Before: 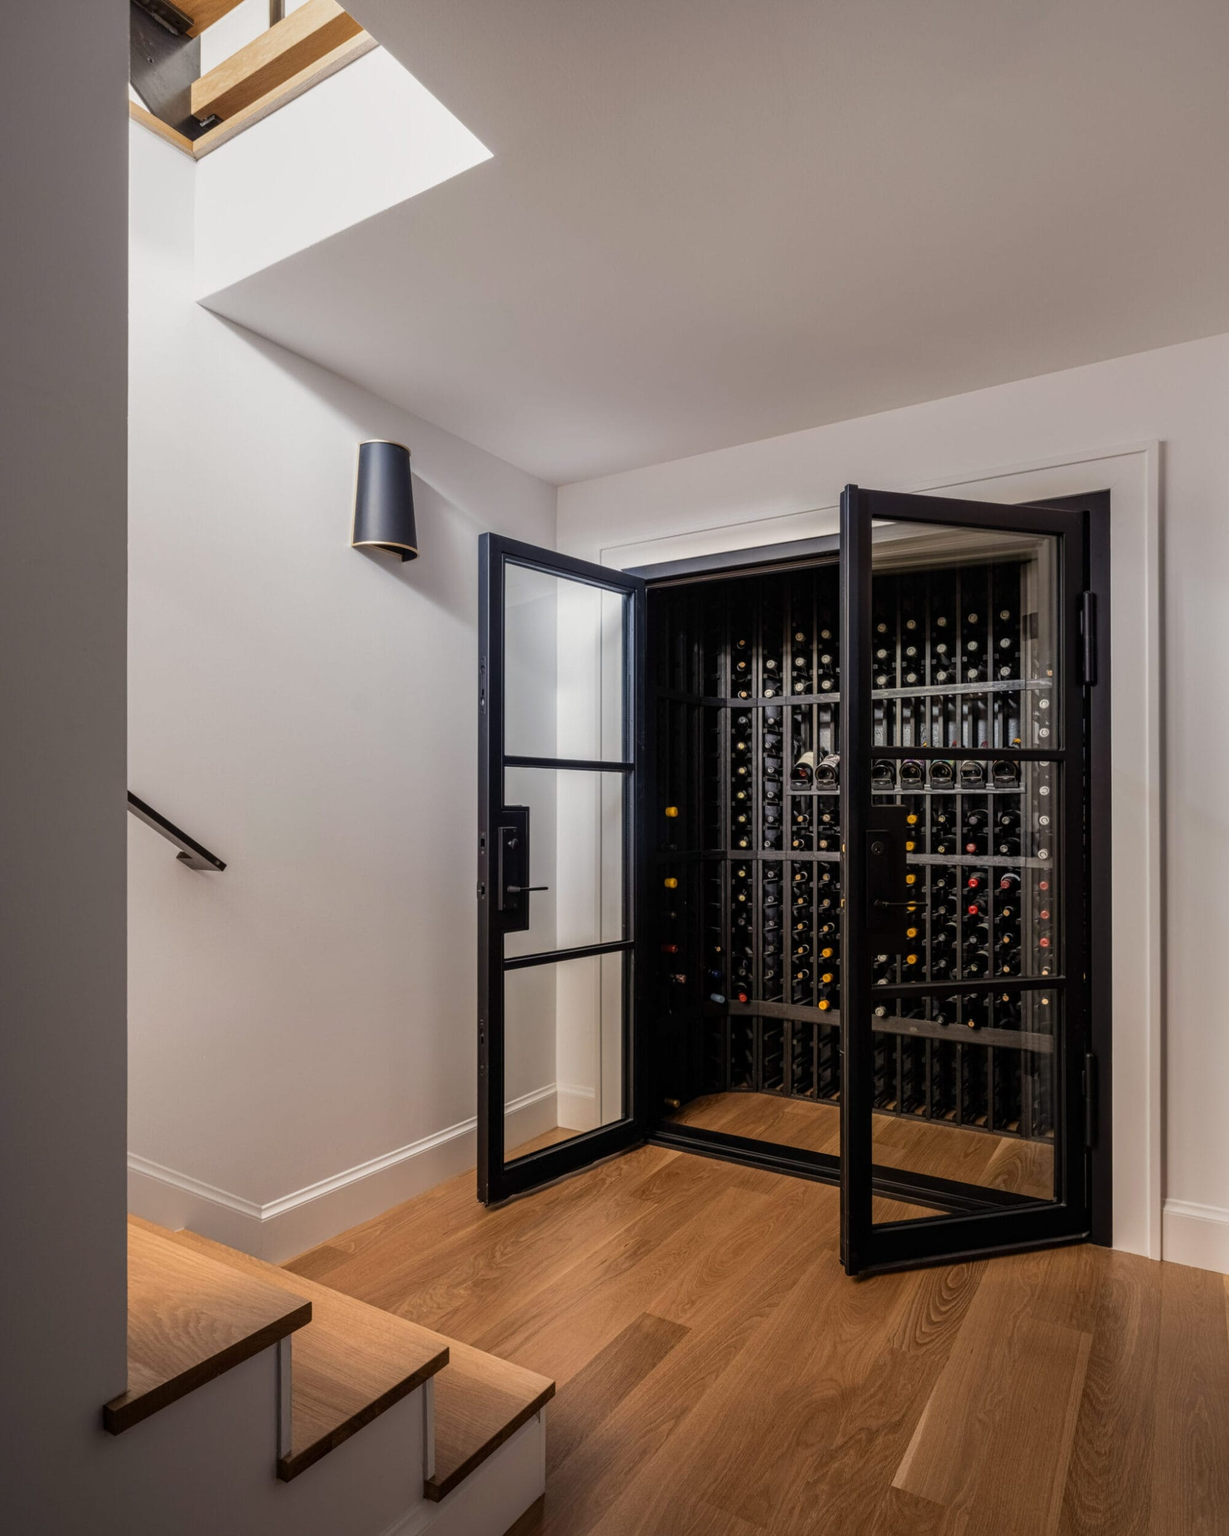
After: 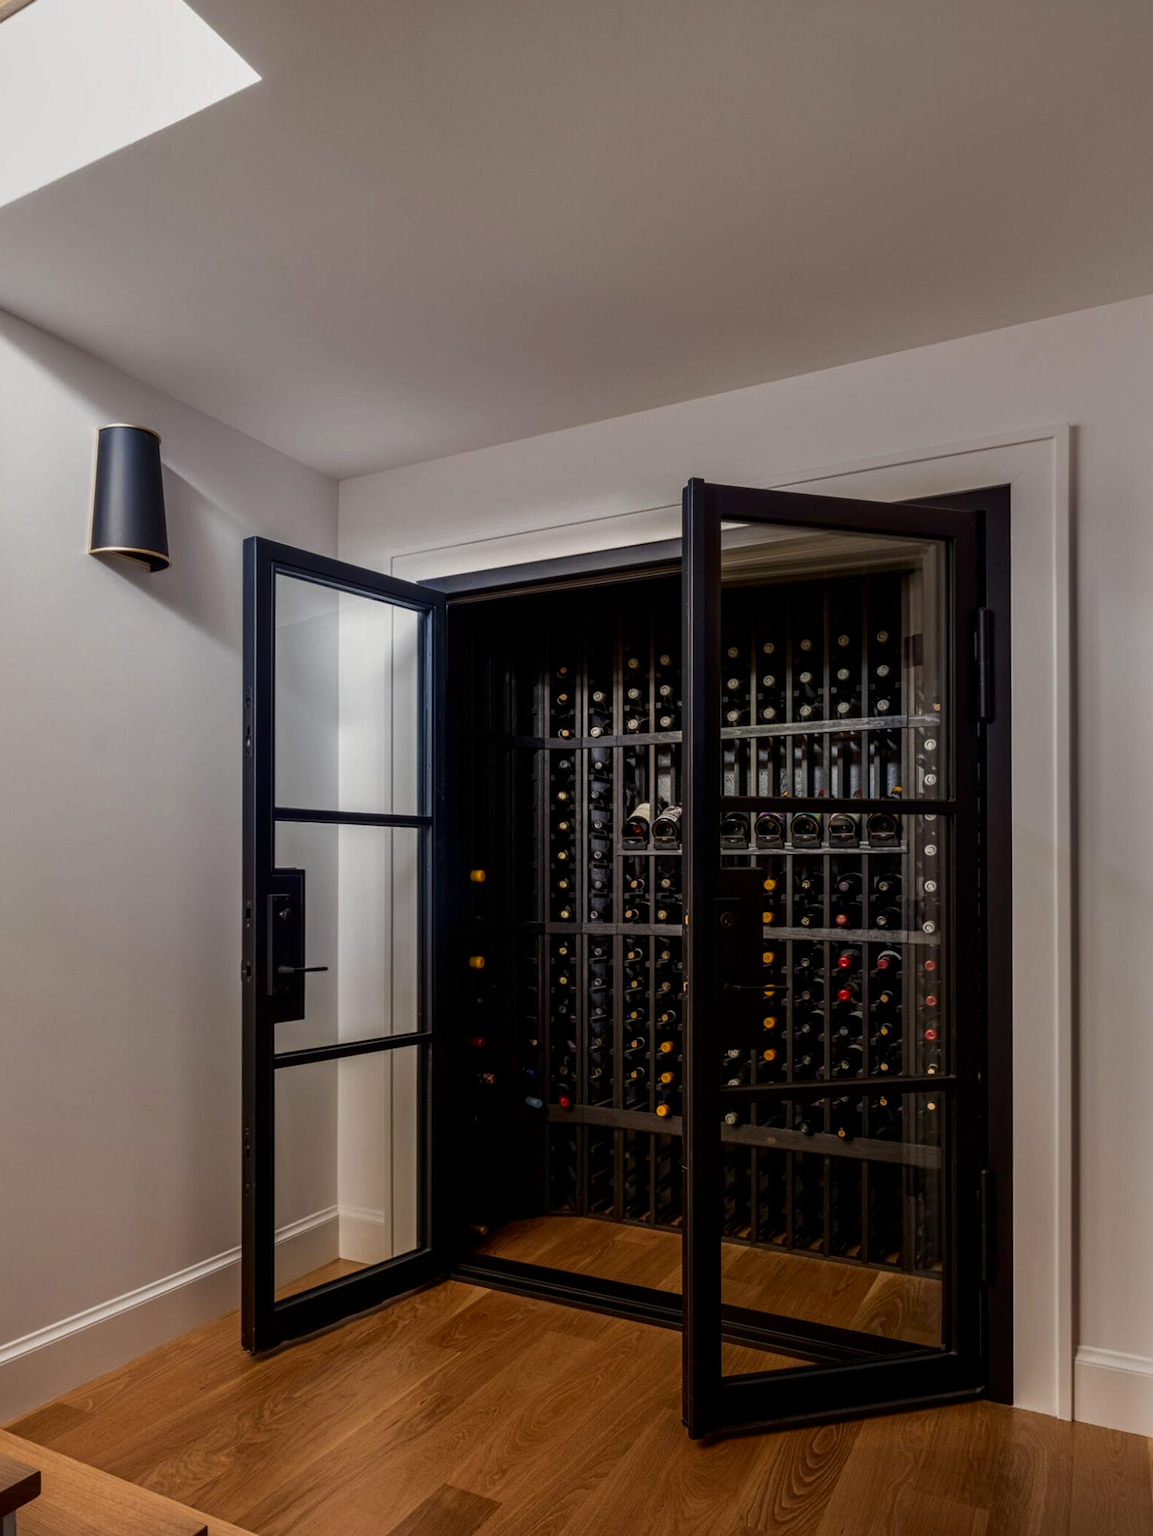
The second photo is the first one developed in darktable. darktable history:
contrast brightness saturation: brightness -0.209, saturation 0.082
crop: left 22.665%, top 5.924%, bottom 11.752%
